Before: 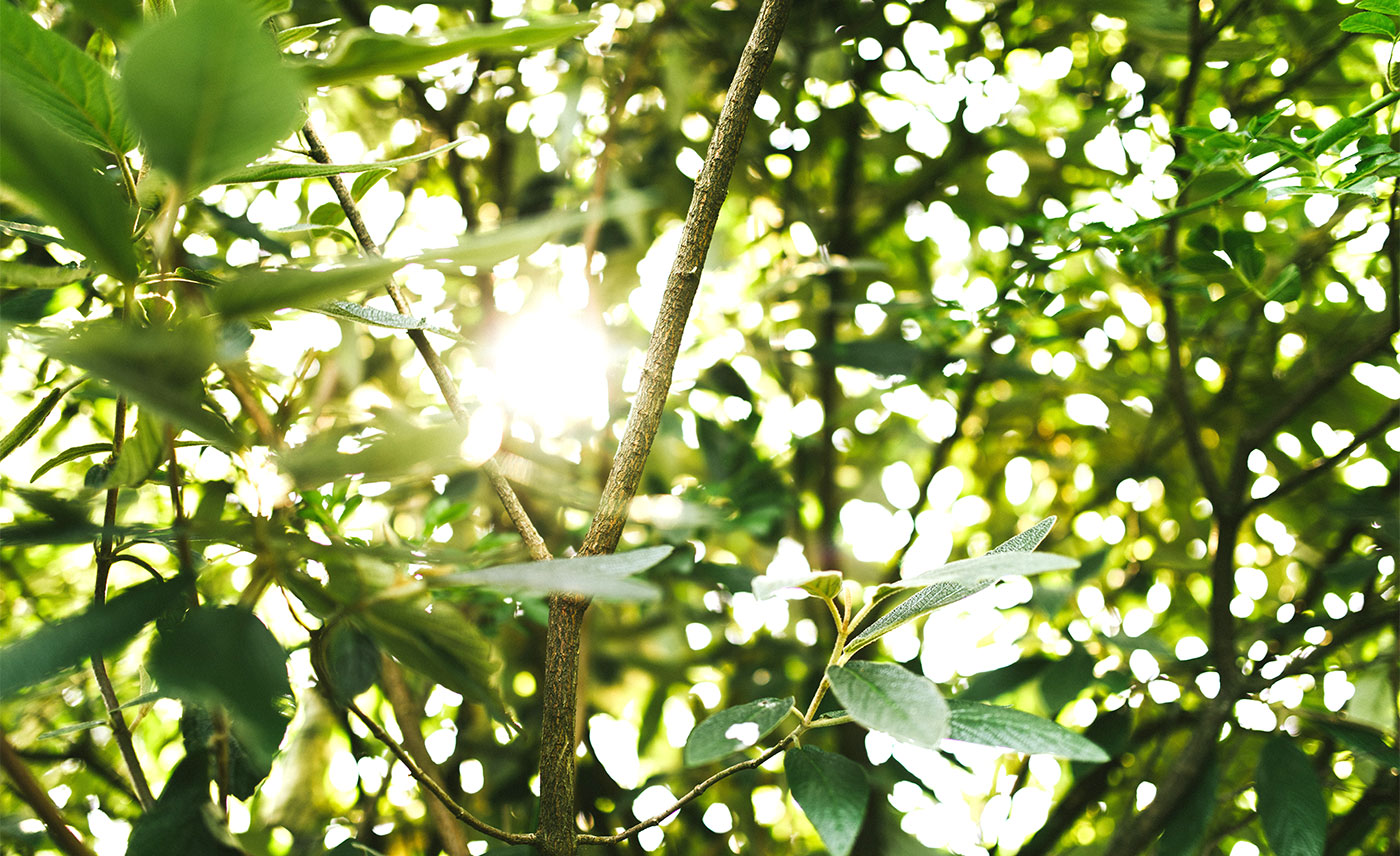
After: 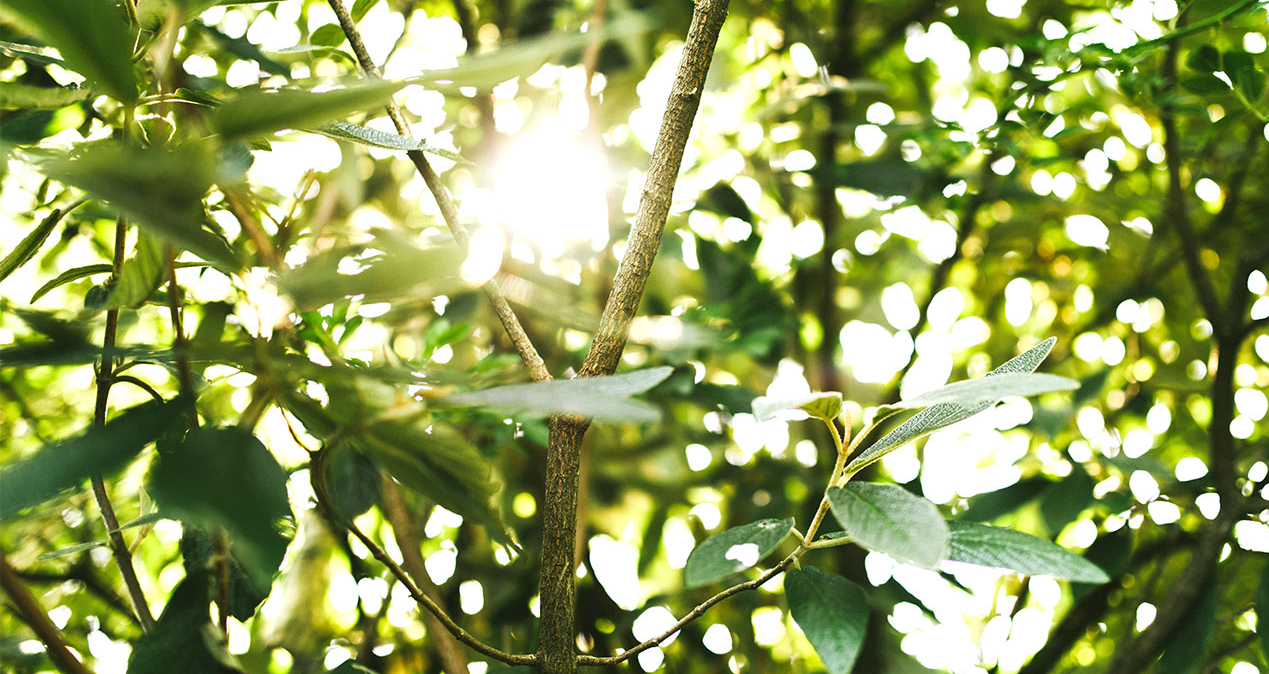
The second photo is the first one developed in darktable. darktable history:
crop: top 21.023%, right 9.327%, bottom 0.235%
